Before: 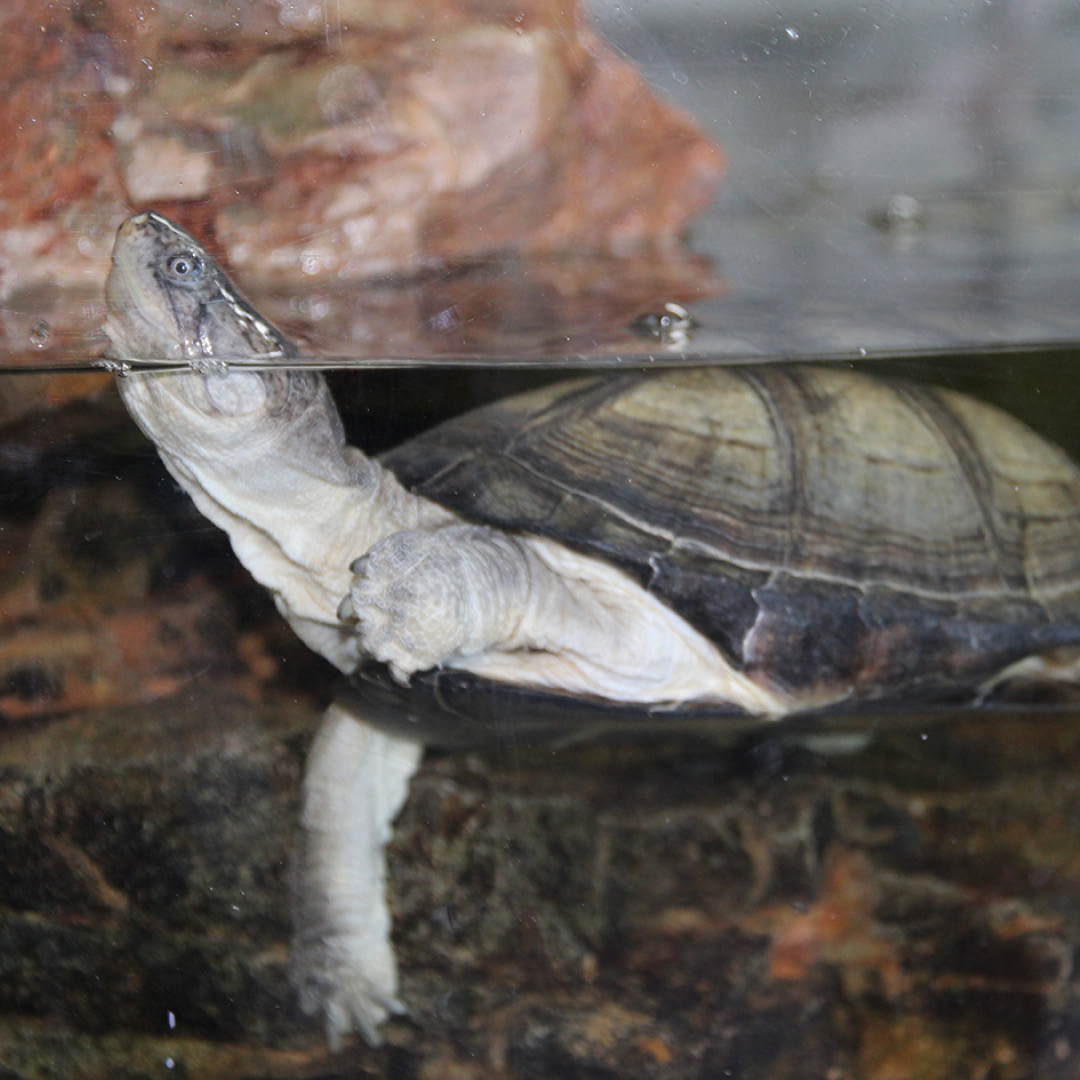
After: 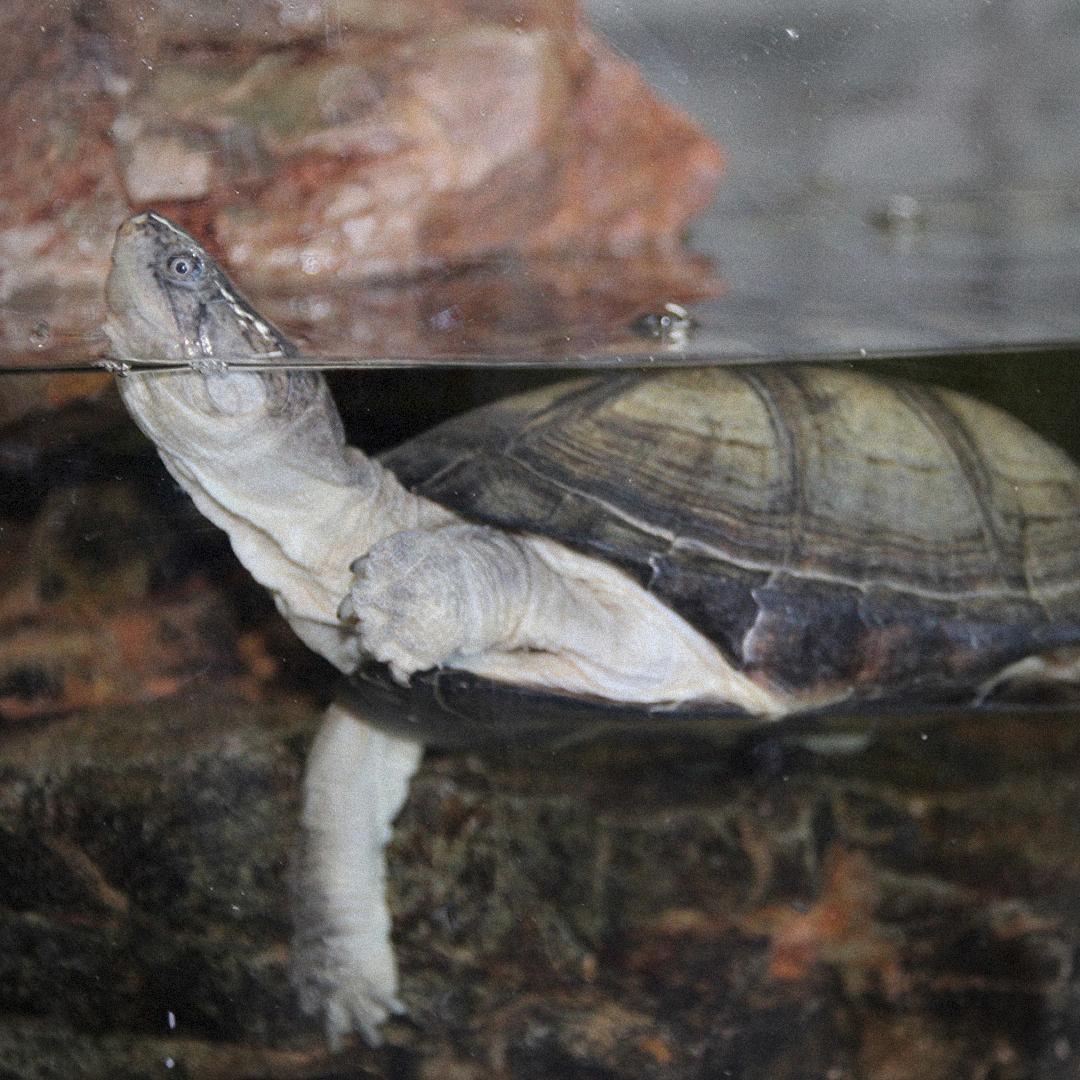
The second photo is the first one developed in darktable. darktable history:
base curve: exposure shift 0, preserve colors none
grain: mid-tones bias 0%
shadows and highlights: shadows -20, white point adjustment -2, highlights -35
vignetting: brightness -0.167
